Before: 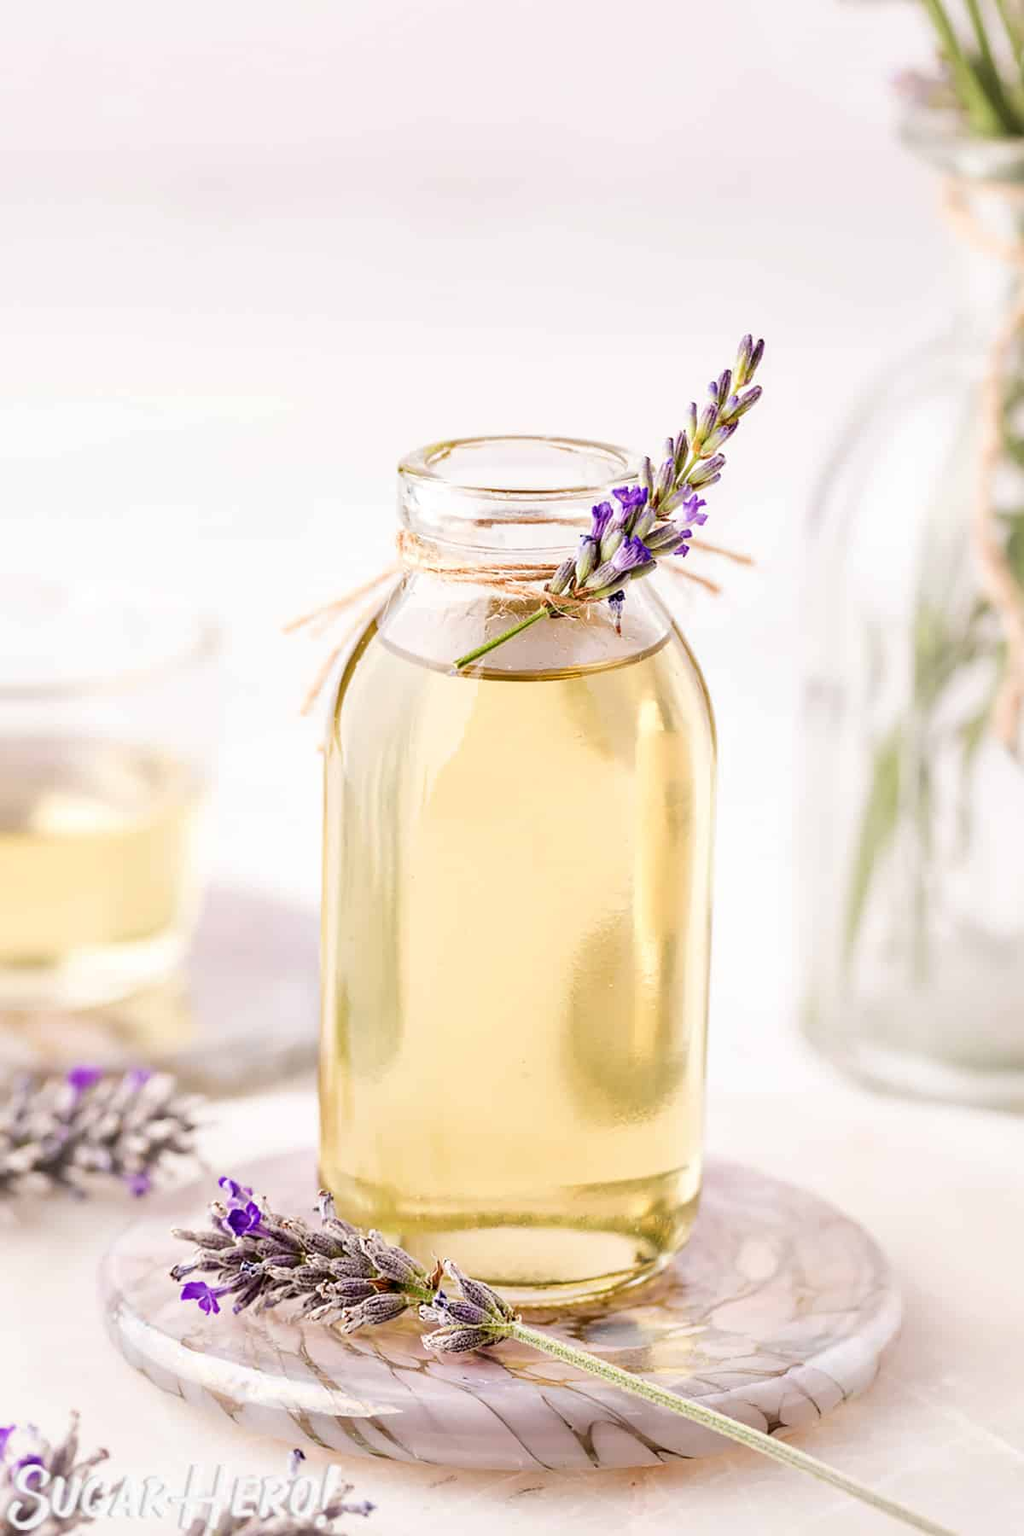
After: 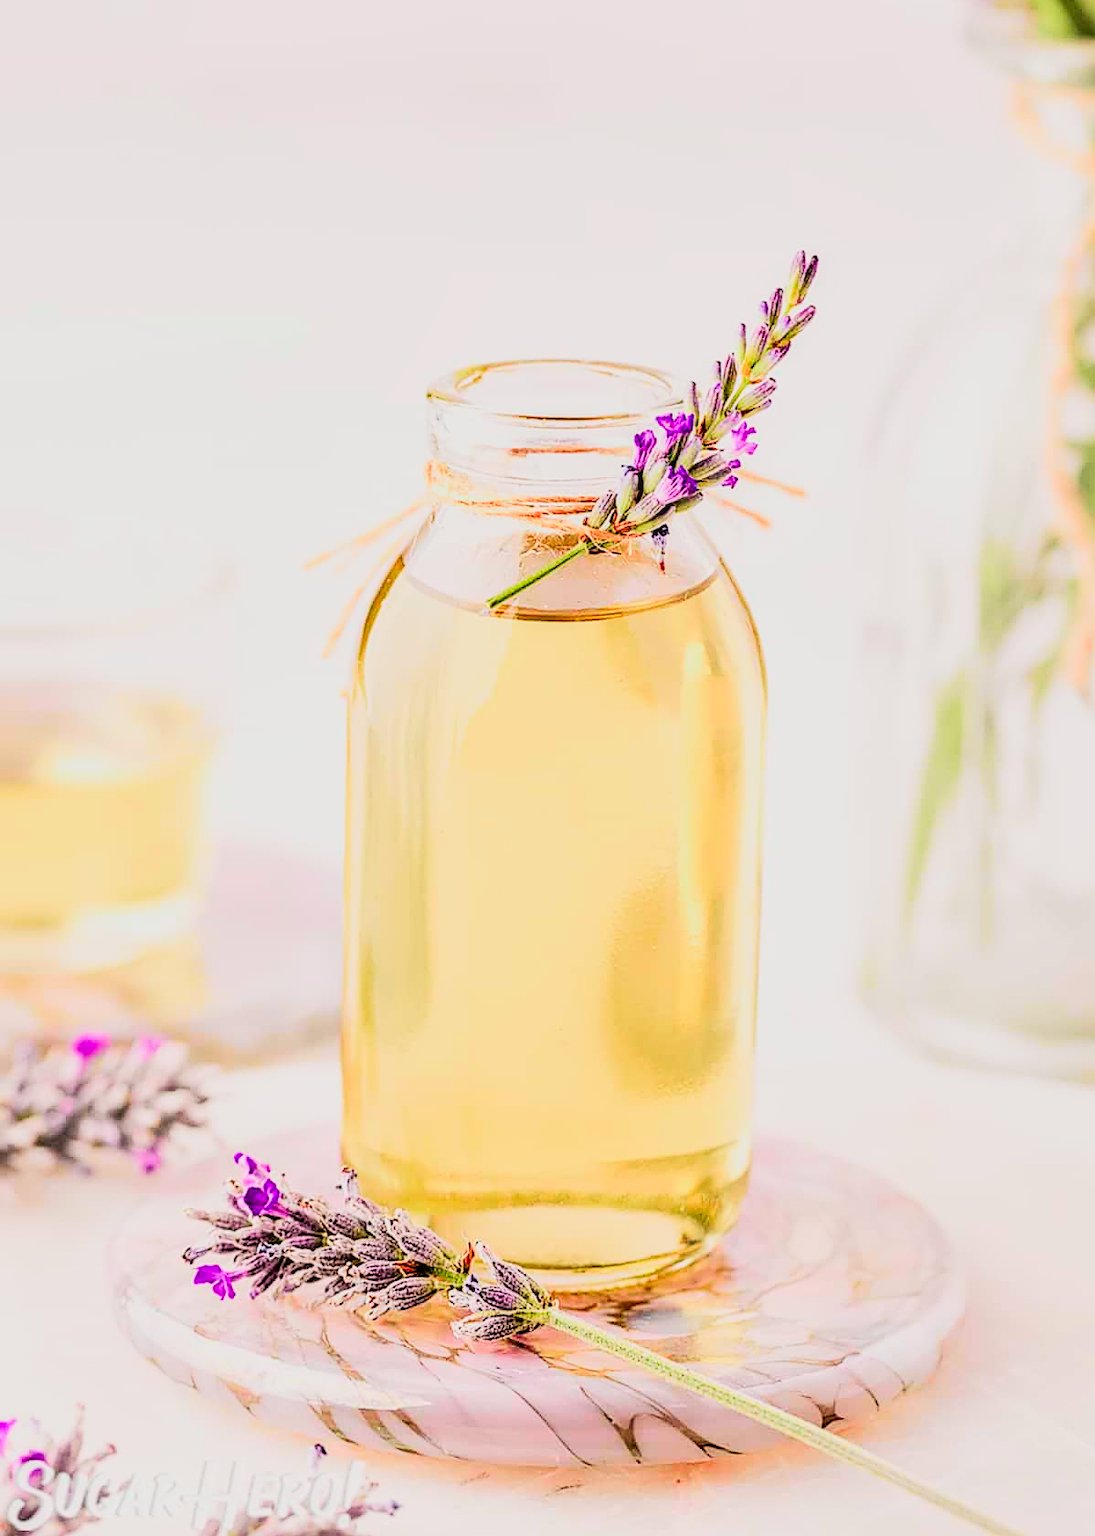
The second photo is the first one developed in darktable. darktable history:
crop and rotate: top 6.579%
local contrast: on, module defaults
shadows and highlights: shadows 20.53, highlights -19.89, soften with gaussian
contrast brightness saturation: brightness 0.091, saturation 0.194
exposure: black level correction 0, compensate highlight preservation false
filmic rgb: black relative exposure -7.65 EV, white relative exposure 4.56 EV, hardness 3.61
tone curve: curves: ch0 [(0, 0.005) (0.103, 0.097) (0.18, 0.22) (0.4, 0.485) (0.5, 0.612) (0.668, 0.787) (0.823, 0.894) (1, 0.971)]; ch1 [(0, 0) (0.172, 0.123) (0.324, 0.253) (0.396, 0.388) (0.478, 0.461) (0.499, 0.498) (0.522, 0.528) (0.609, 0.686) (0.704, 0.818) (1, 1)]; ch2 [(0, 0) (0.411, 0.424) (0.496, 0.501) (0.515, 0.514) (0.555, 0.585) (0.641, 0.69) (1, 1)], color space Lab, independent channels, preserve colors none
sharpen: on, module defaults
